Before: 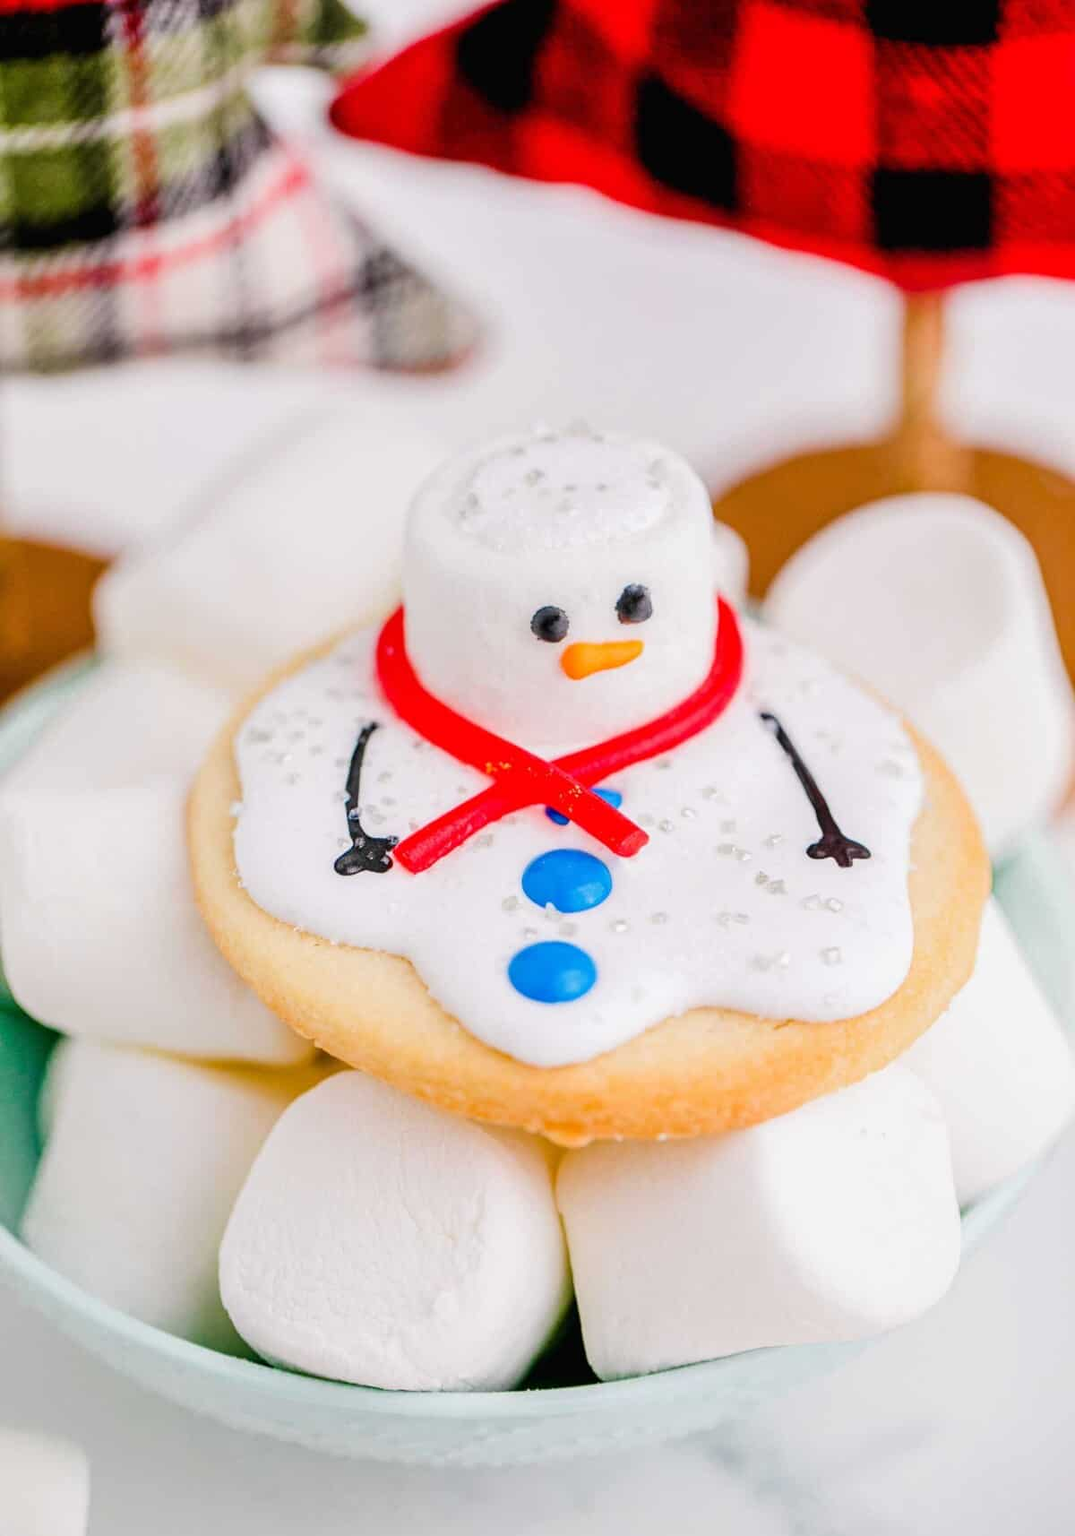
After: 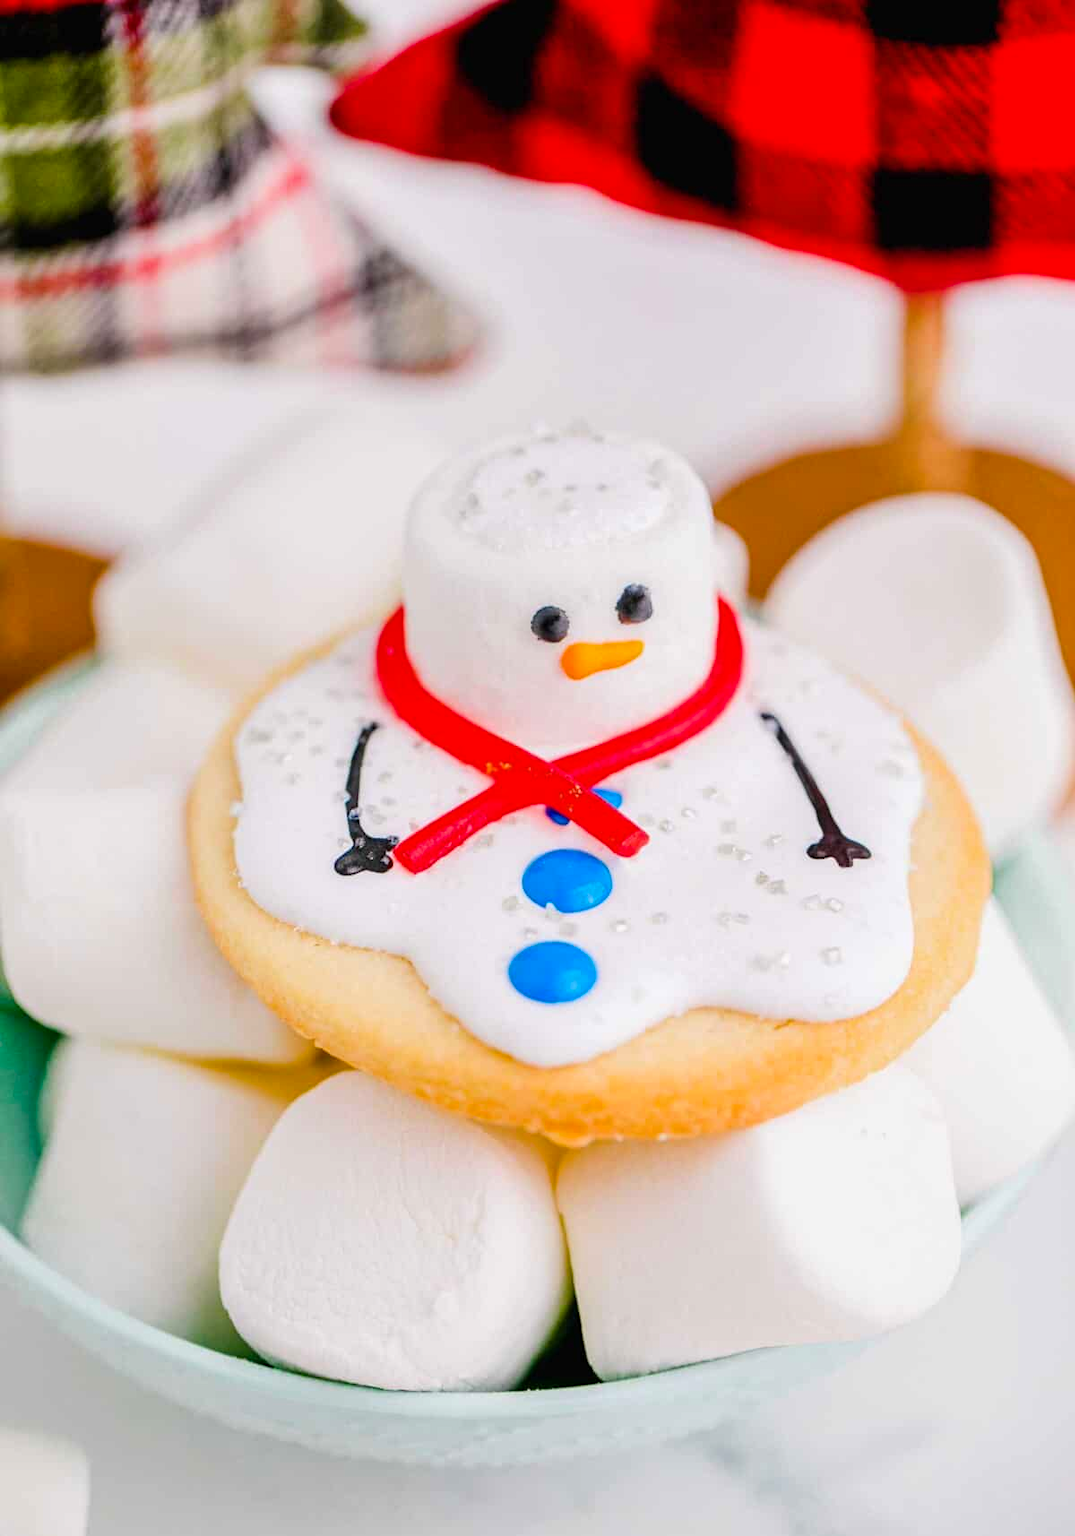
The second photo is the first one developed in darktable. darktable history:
color balance rgb: perceptual saturation grading › global saturation 8.69%, global vibrance 20.194%
